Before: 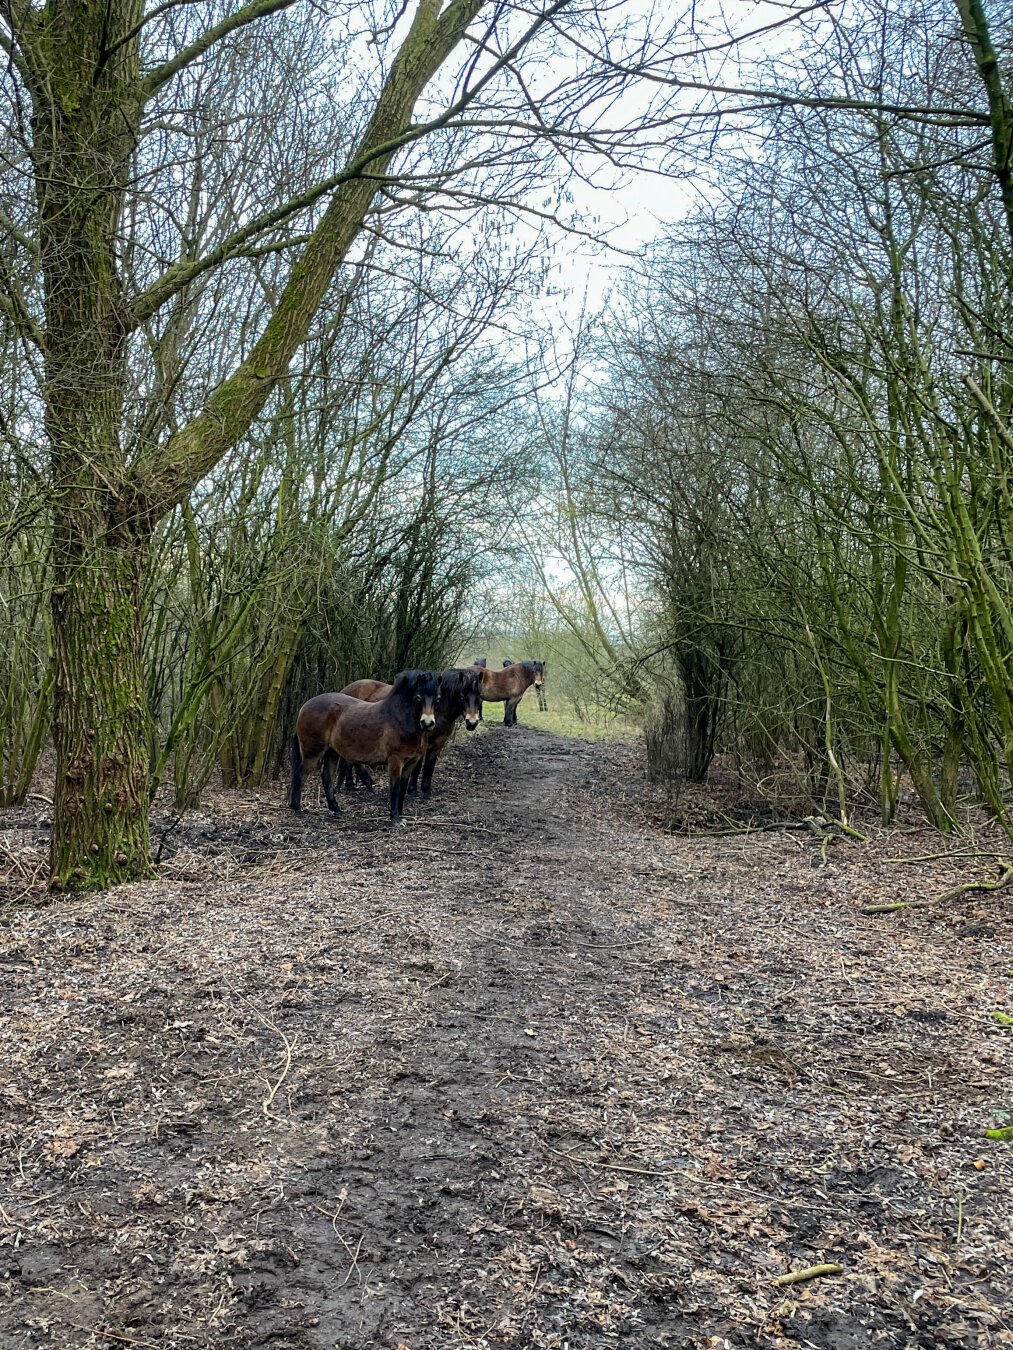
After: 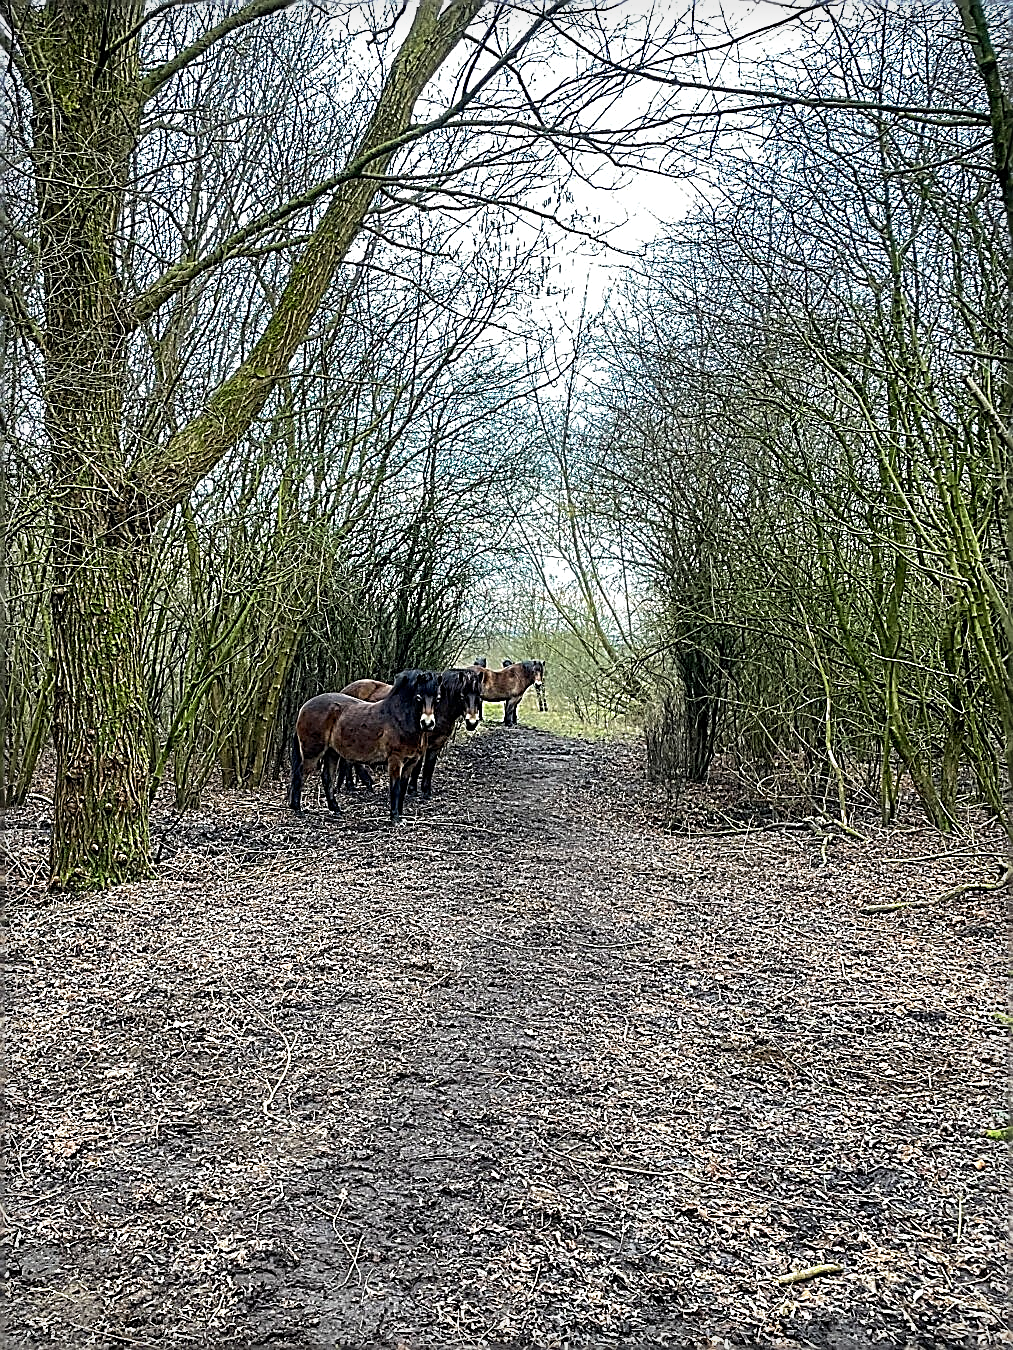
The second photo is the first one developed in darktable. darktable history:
vignetting: fall-off start 93.6%, fall-off radius 5.67%, brightness -0.184, saturation -0.292, automatic ratio true, width/height ratio 1.33, shape 0.043, unbound false
exposure: exposure 0.19 EV, compensate highlight preservation false
sharpen: amount 1.984
velvia: strength 6.38%
